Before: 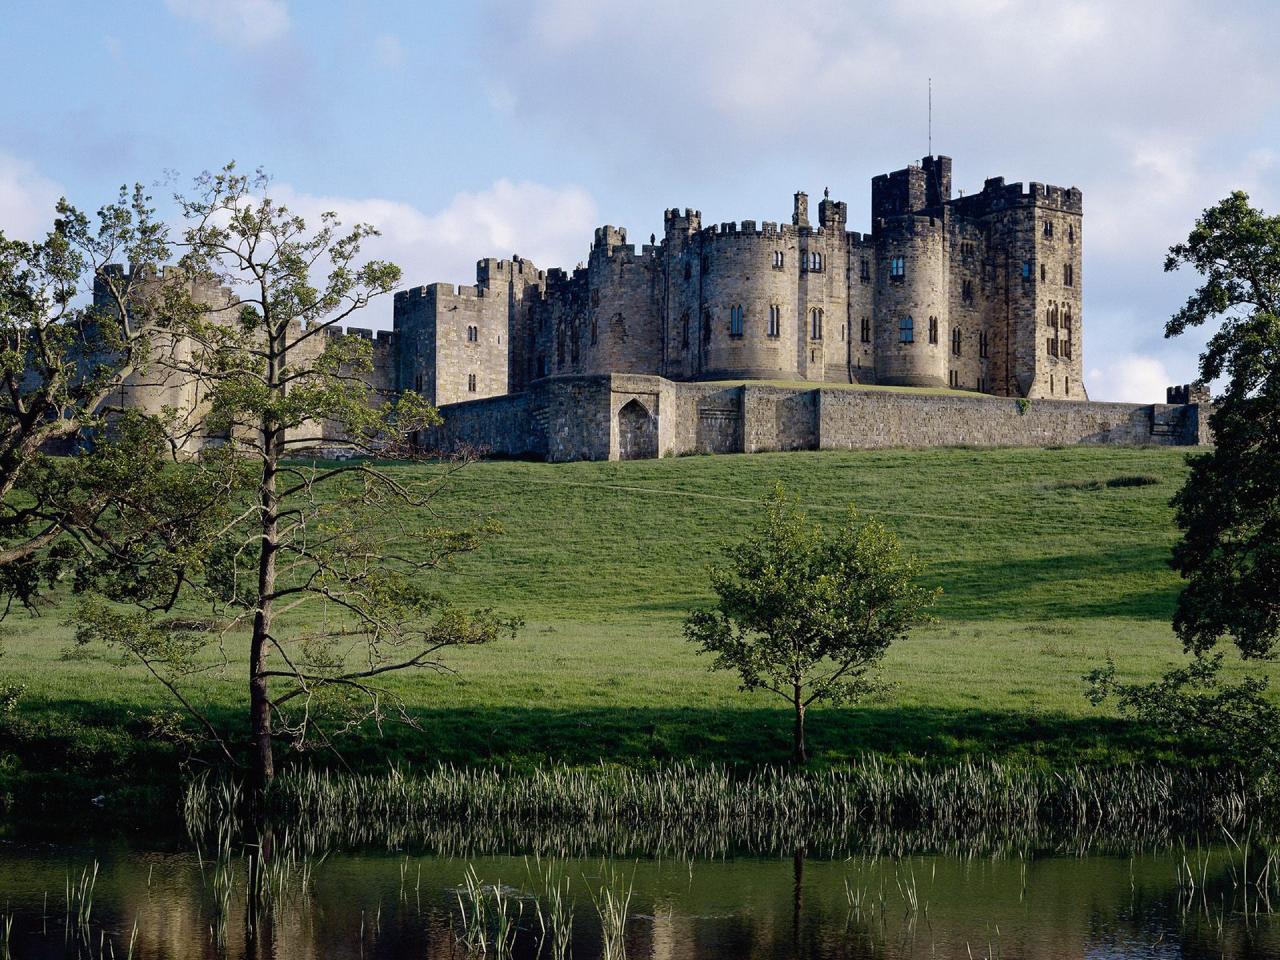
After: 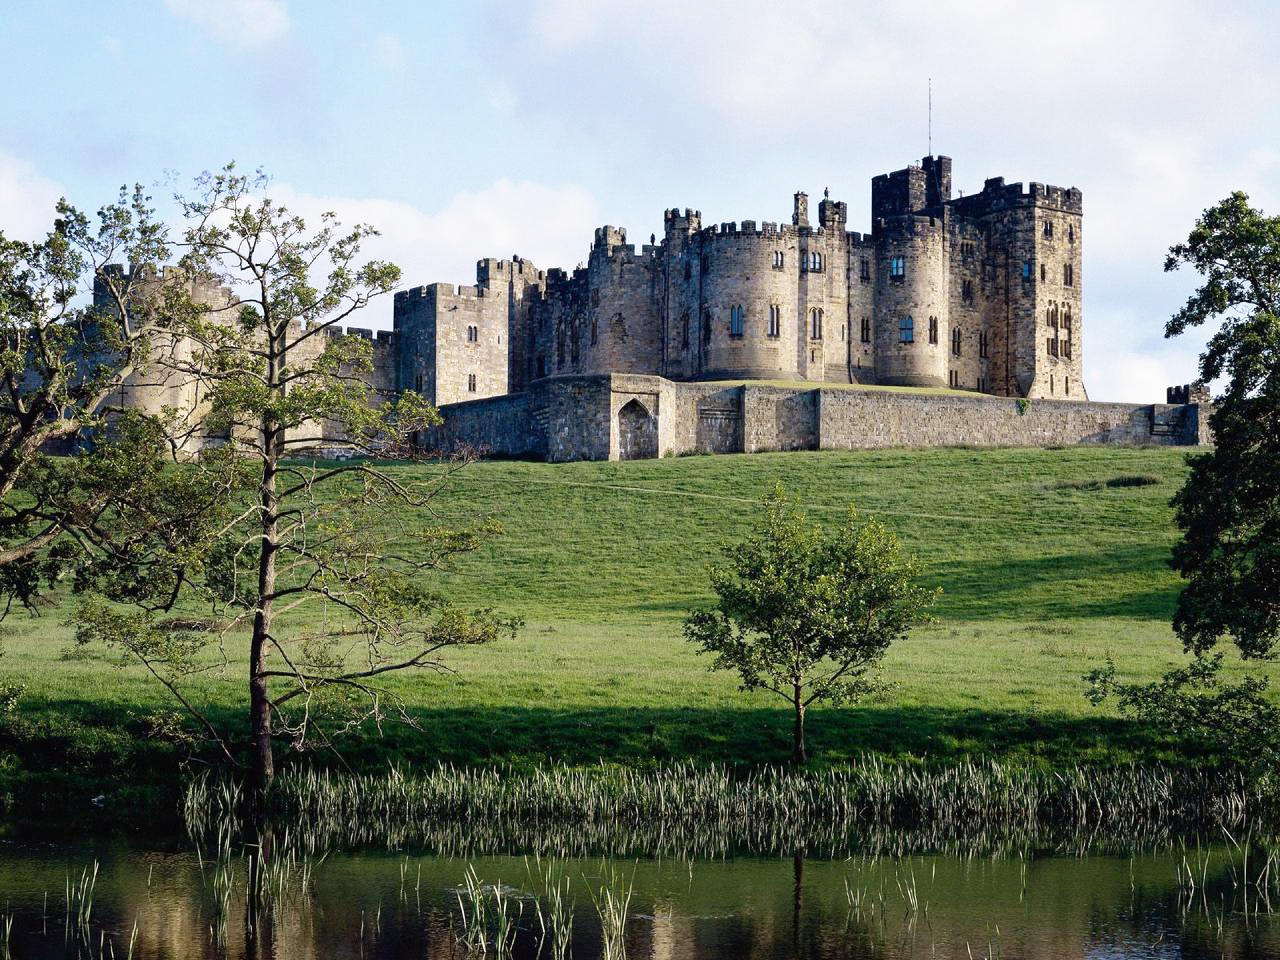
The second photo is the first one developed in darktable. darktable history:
base curve: curves: ch0 [(0, 0) (0.579, 0.807) (1, 1)], exposure shift 0.581, preserve colors none
tone equalizer: on, module defaults
